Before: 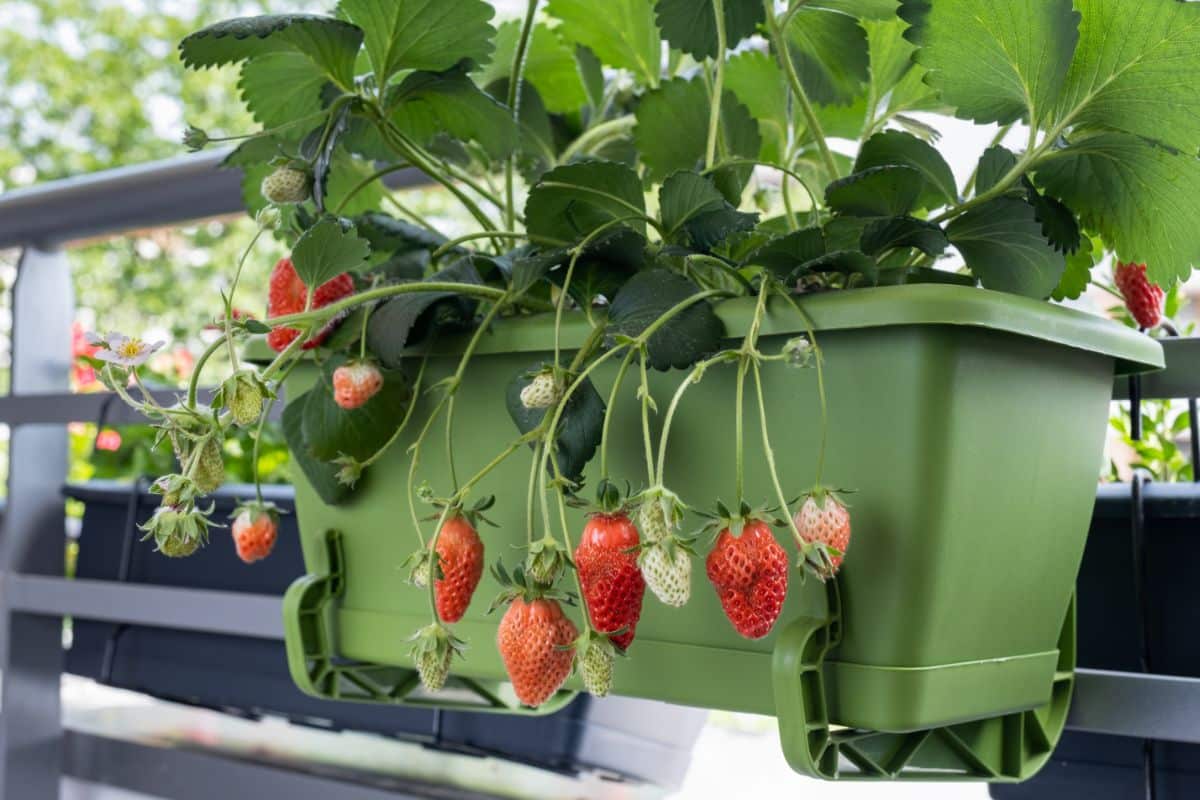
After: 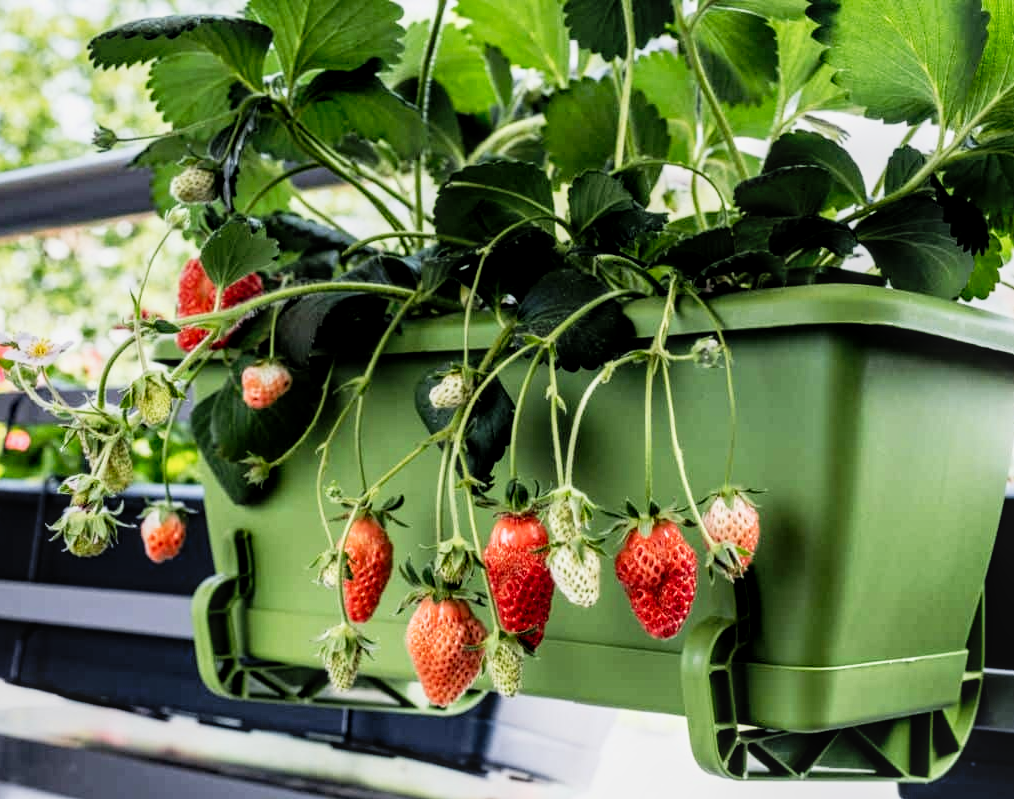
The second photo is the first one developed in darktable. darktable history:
crop: left 7.617%, right 7.835%
filmic rgb: middle gray luminance 8.59%, black relative exposure -6.28 EV, white relative exposure 2.73 EV, target black luminance 0%, hardness 4.77, latitude 73.5%, contrast 1.334, shadows ↔ highlights balance 9.67%, color science v6 (2022)
tone curve: curves: ch0 [(0, 0) (0.128, 0.068) (0.292, 0.274) (0.46, 0.482) (0.653, 0.717) (0.819, 0.869) (0.998, 0.969)]; ch1 [(0, 0) (0.384, 0.365) (0.463, 0.45) (0.486, 0.486) (0.503, 0.504) (0.517, 0.517) (0.549, 0.572) (0.583, 0.615) (0.672, 0.699) (0.774, 0.817) (1, 1)]; ch2 [(0, 0) (0.374, 0.344) (0.446, 0.443) (0.494, 0.5) (0.527, 0.529) (0.565, 0.591) (0.644, 0.682) (1, 1)], preserve colors none
local contrast: on, module defaults
